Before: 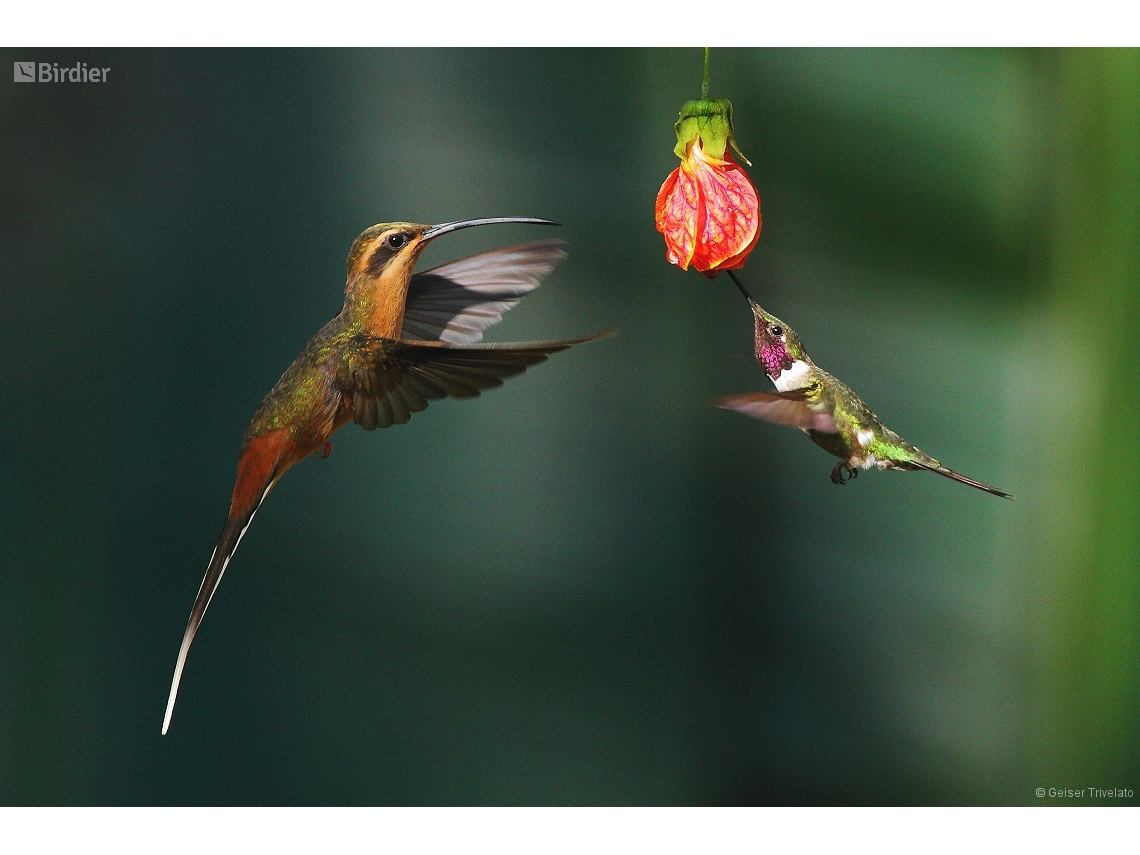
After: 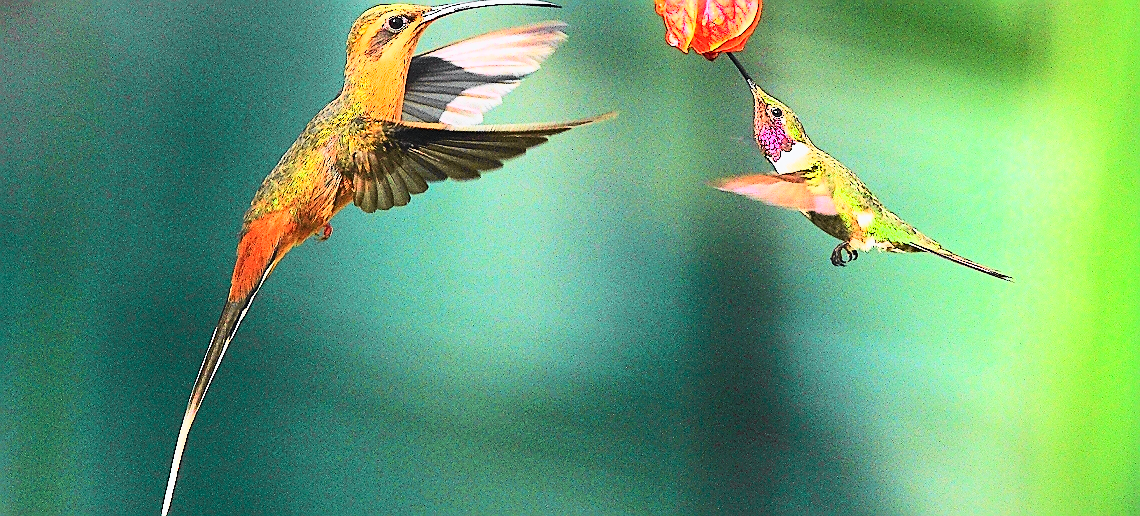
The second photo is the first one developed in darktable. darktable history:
exposure: black level correction 0, exposure 1.199 EV, compensate highlight preservation false
sharpen: radius 1.368, amount 1.263, threshold 0.73
tone curve: curves: ch0 [(0, 0) (0.071, 0.047) (0.266, 0.26) (0.491, 0.552) (0.753, 0.818) (1, 0.983)]; ch1 [(0, 0) (0.346, 0.307) (0.408, 0.369) (0.463, 0.443) (0.482, 0.493) (0.502, 0.5) (0.517, 0.518) (0.546, 0.576) (0.588, 0.643) (0.651, 0.709) (1, 1)]; ch2 [(0, 0) (0.346, 0.34) (0.434, 0.46) (0.485, 0.494) (0.5, 0.494) (0.517, 0.503) (0.535, 0.545) (0.583, 0.624) (0.625, 0.678) (1, 1)], color space Lab, independent channels, preserve colors none
crop and rotate: top 25.595%, bottom 14.018%
local contrast: mode bilateral grid, contrast 100, coarseness 100, detail 91%, midtone range 0.2
base curve: curves: ch0 [(0, 0.003) (0.001, 0.002) (0.006, 0.004) (0.02, 0.022) (0.048, 0.086) (0.094, 0.234) (0.162, 0.431) (0.258, 0.629) (0.385, 0.8) (0.548, 0.918) (0.751, 0.988) (1, 1)]
